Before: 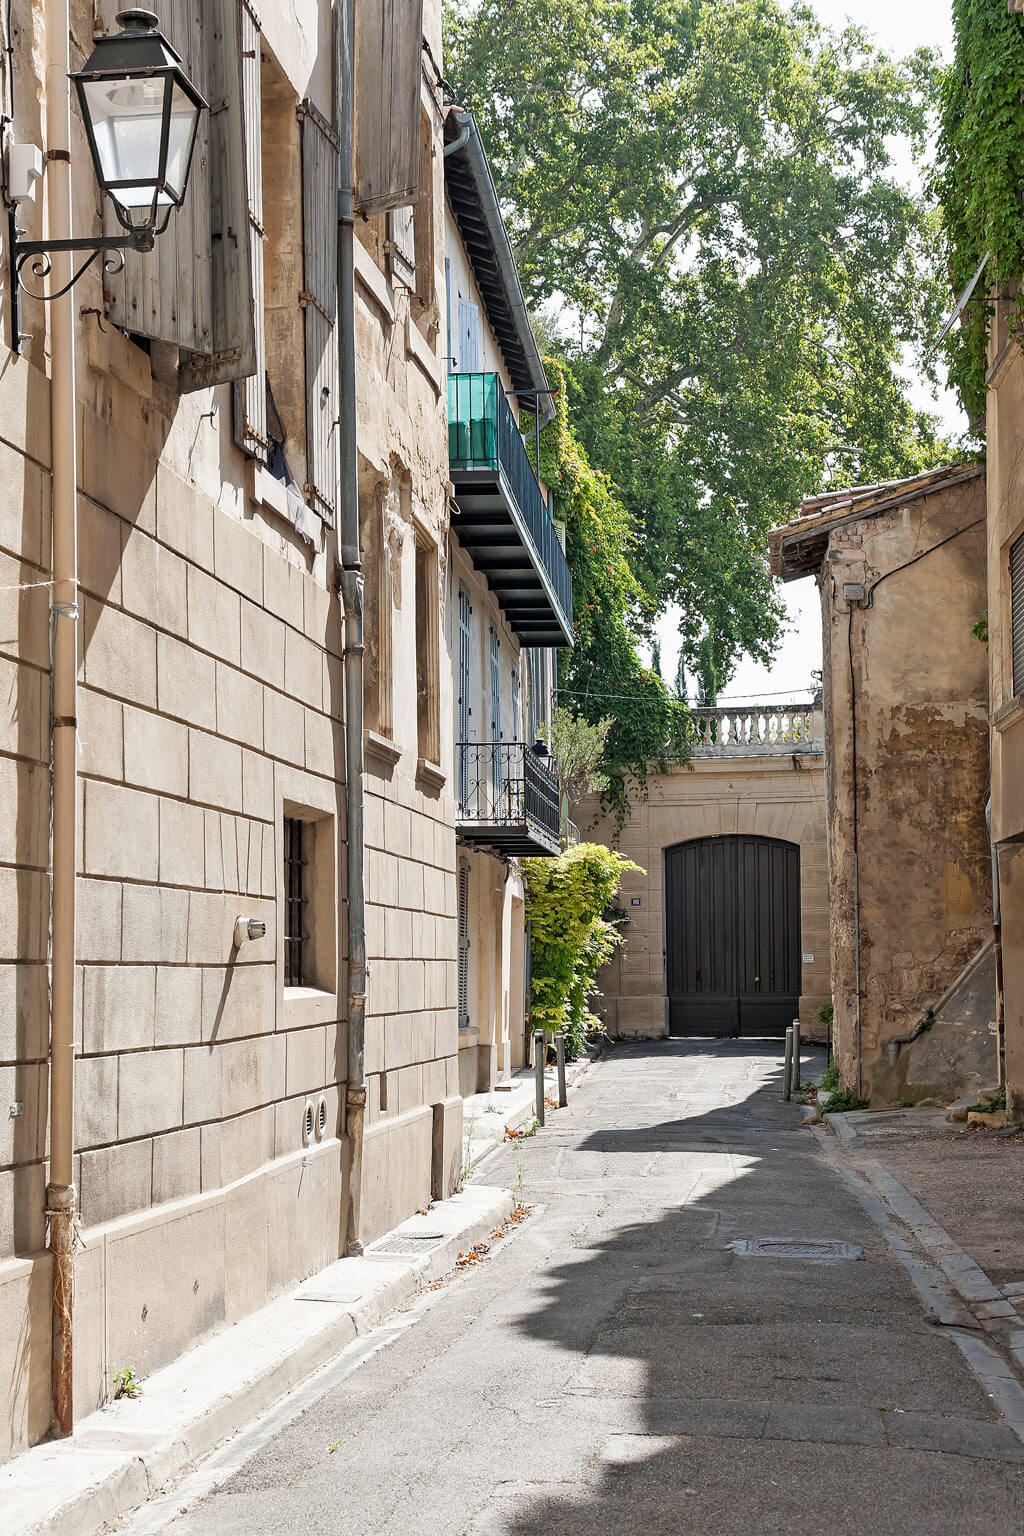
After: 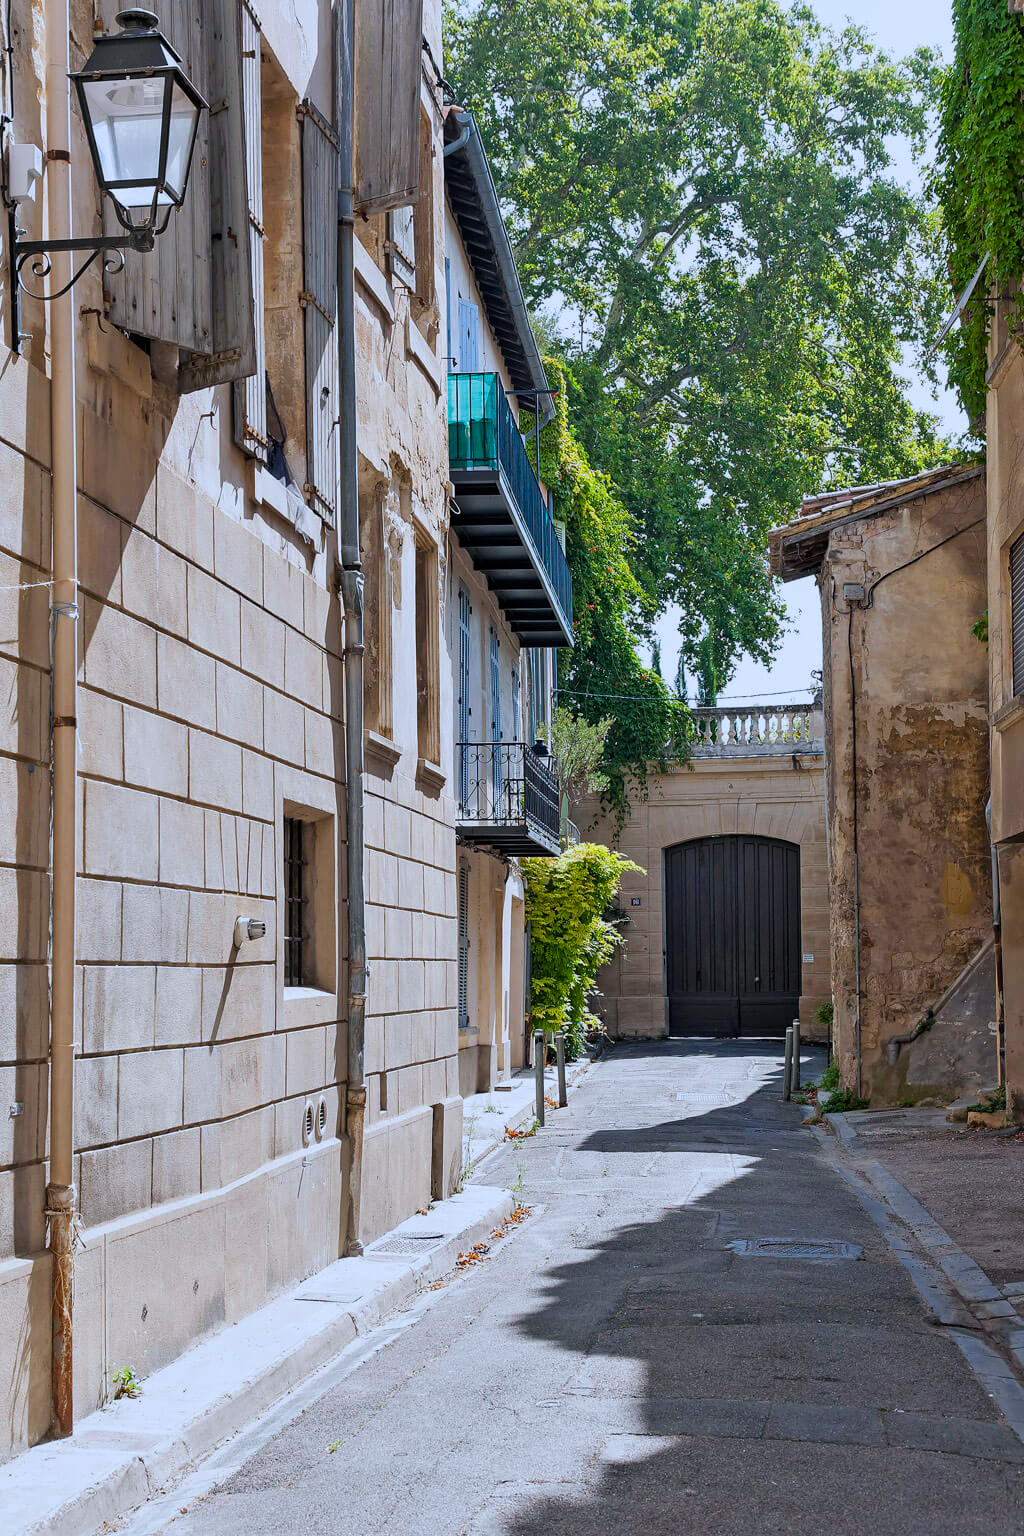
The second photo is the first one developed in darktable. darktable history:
color balance rgb: perceptual saturation grading › global saturation 19.345%, contrast 4.629%
shadows and highlights: radius 122.3, shadows 21.61, white point adjustment -9.61, highlights -14.22, soften with gaussian
color calibration: output R [0.994, 0.059, -0.119, 0], output G [-0.036, 1.09, -0.119, 0], output B [0.078, -0.108, 0.961, 0], illuminant as shot in camera, x 0.37, y 0.382, temperature 4317.1 K
